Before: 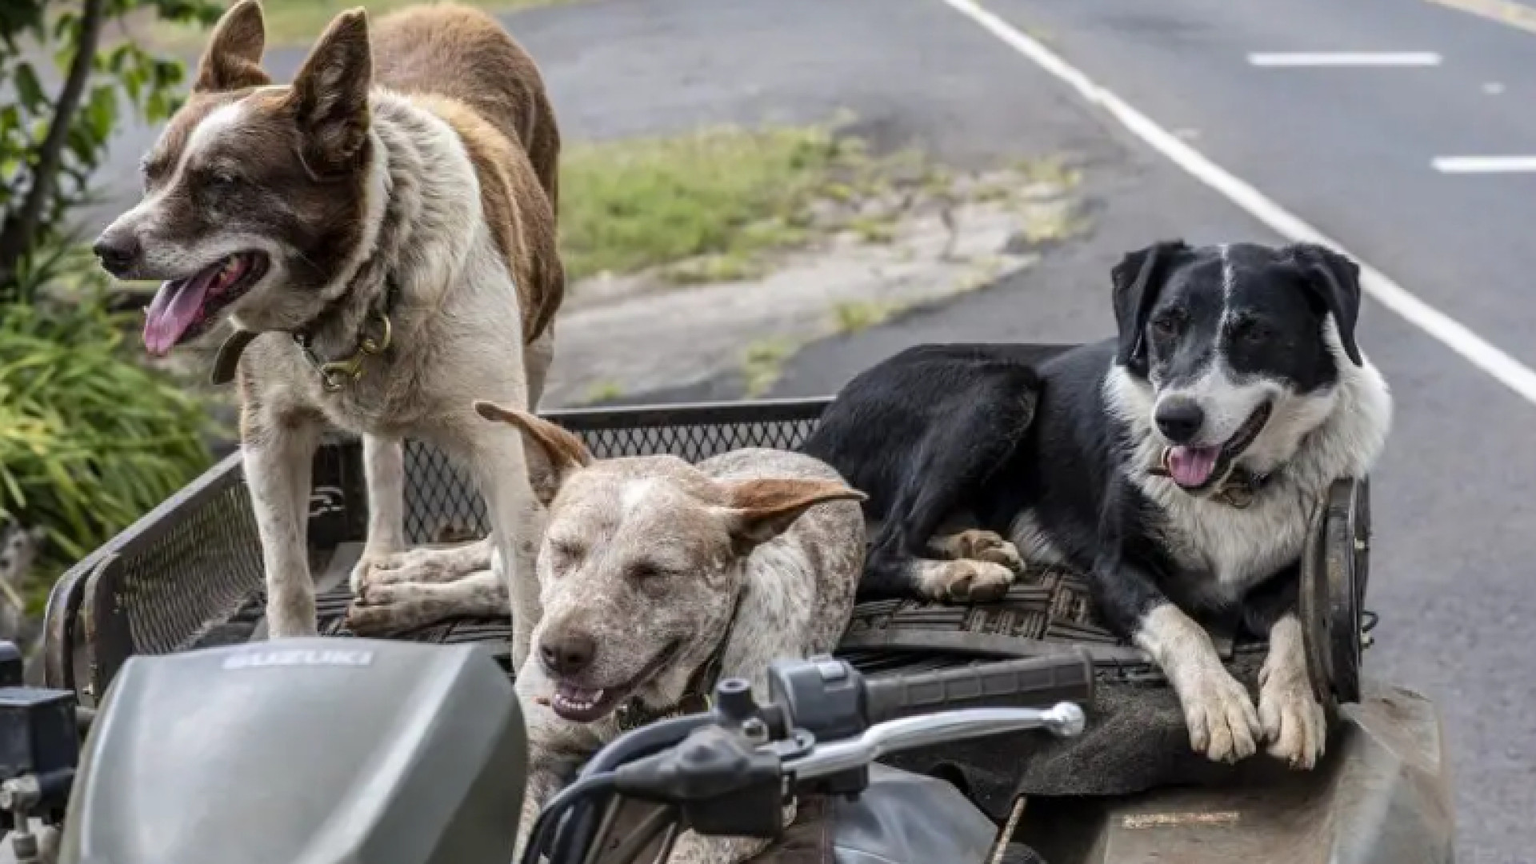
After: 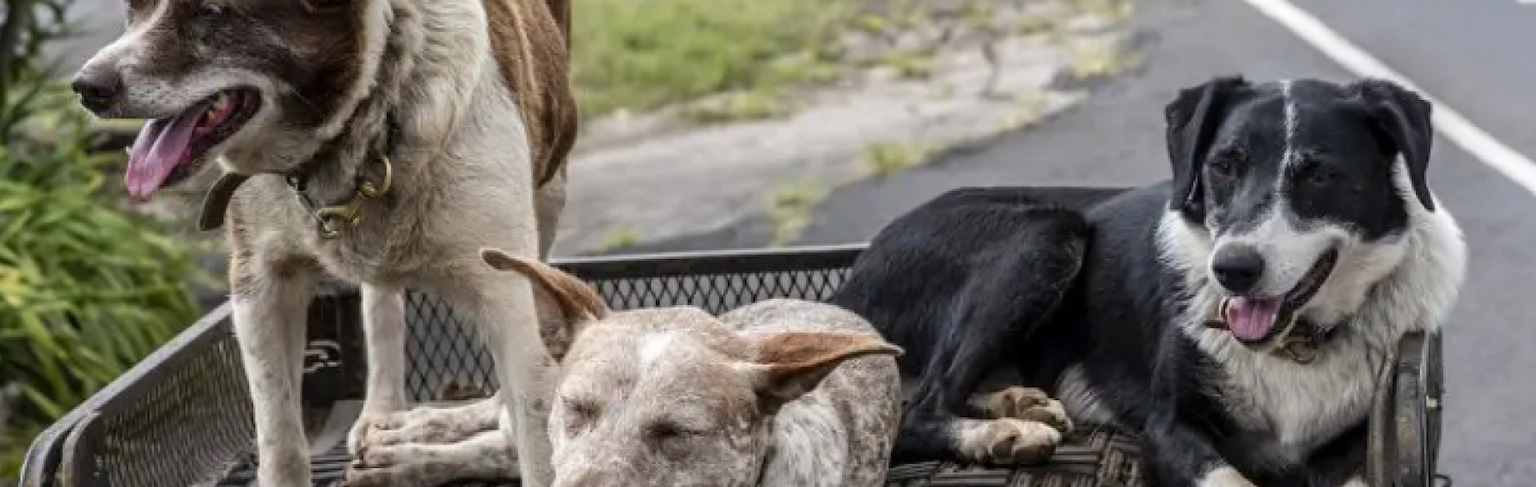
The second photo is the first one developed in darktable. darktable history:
base curve: preserve colors none
crop: left 1.77%, top 19.641%, right 5.058%, bottom 27.814%
